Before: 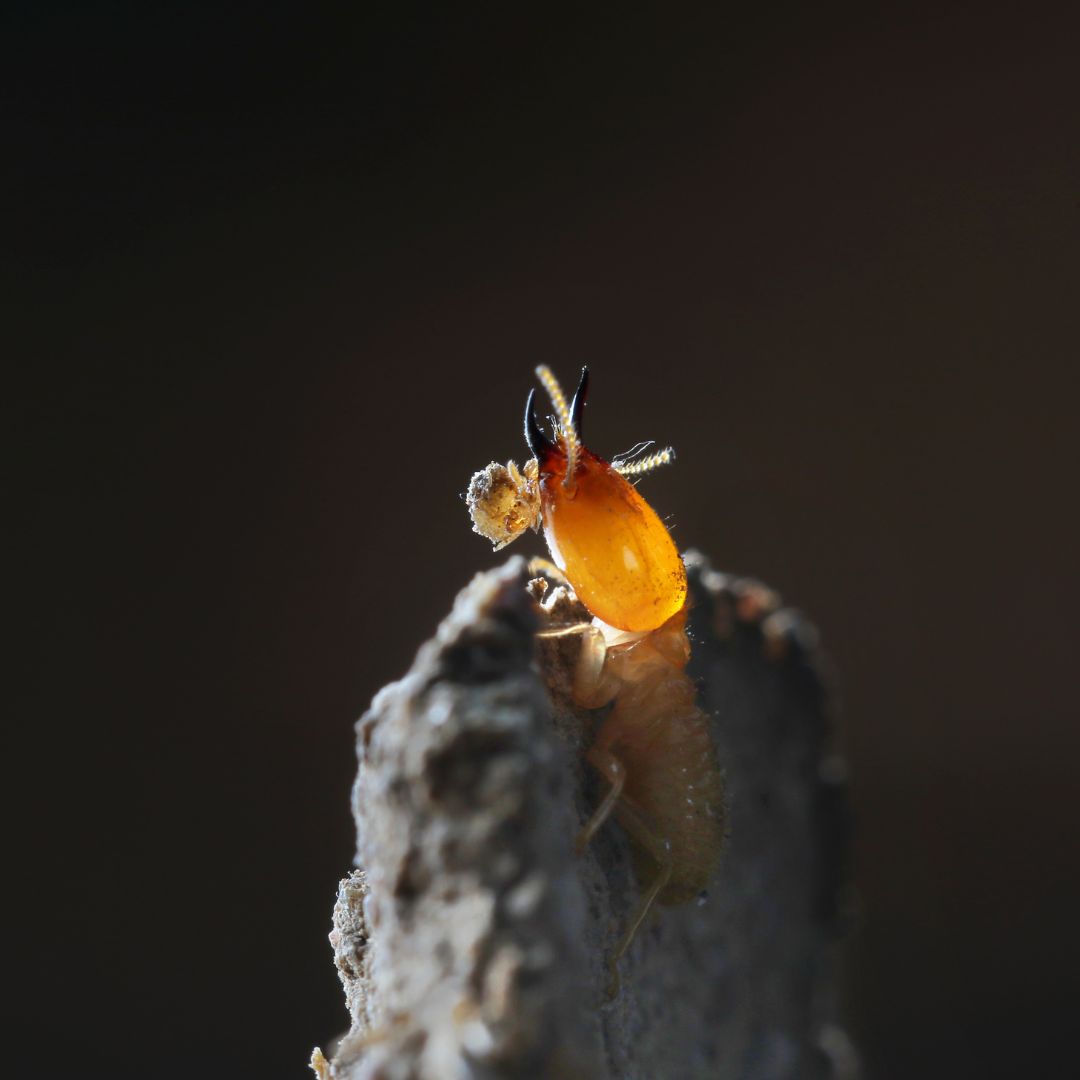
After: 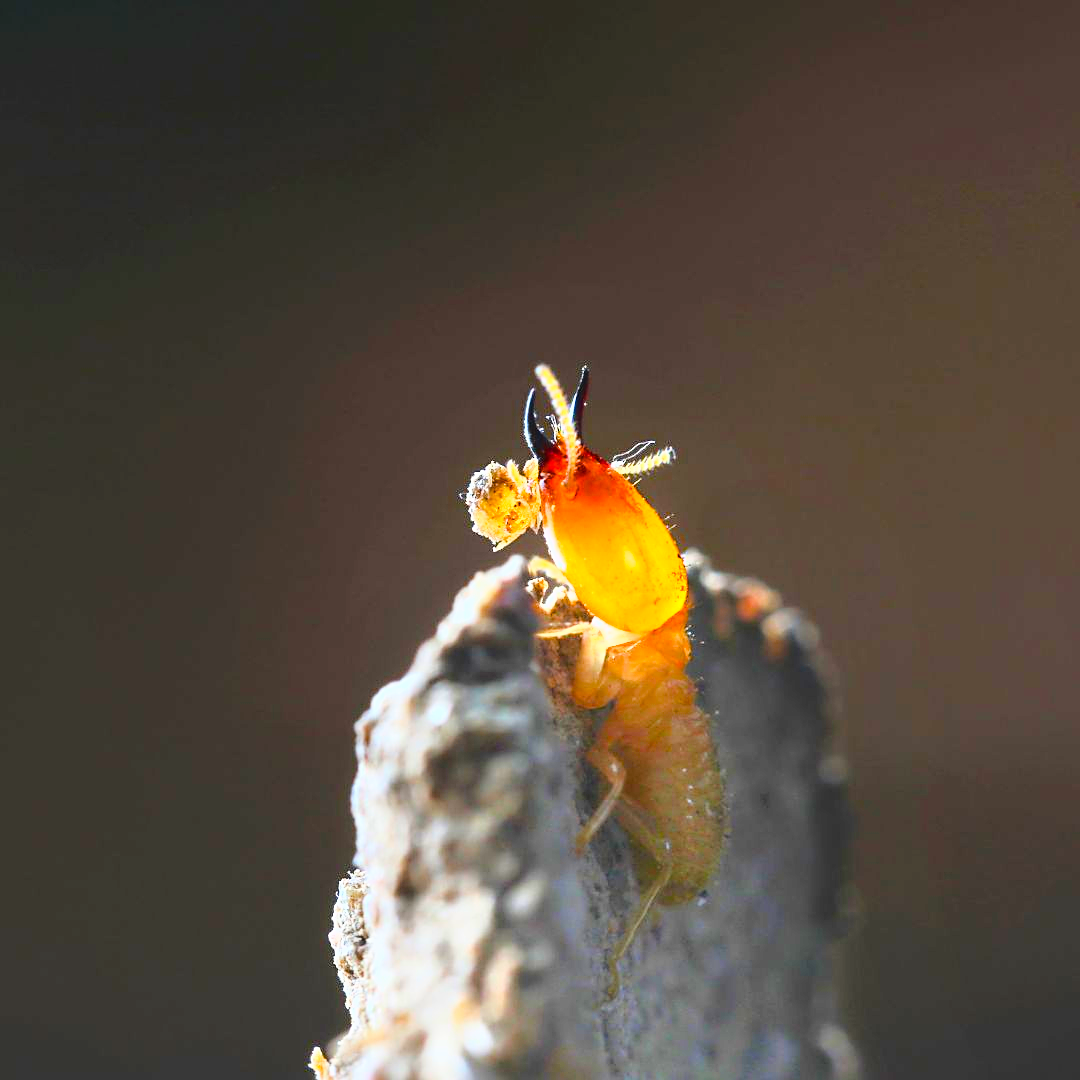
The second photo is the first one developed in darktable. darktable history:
sharpen: on, module defaults
lowpass: radius 0.1, contrast 0.85, saturation 1.1, unbound 0
exposure: black level correction 0, exposure 0.9 EV, compensate exposure bias true, compensate highlight preservation false
color balance rgb: perceptual saturation grading › global saturation 35%, perceptual saturation grading › highlights -30%, perceptual saturation grading › shadows 35%, perceptual brilliance grading › global brilliance 3%, perceptual brilliance grading › highlights -3%, perceptual brilliance grading › shadows 3%
base curve: curves: ch0 [(0, 0) (0.028, 0.03) (0.121, 0.232) (0.46, 0.748) (0.859, 0.968) (1, 1)]
